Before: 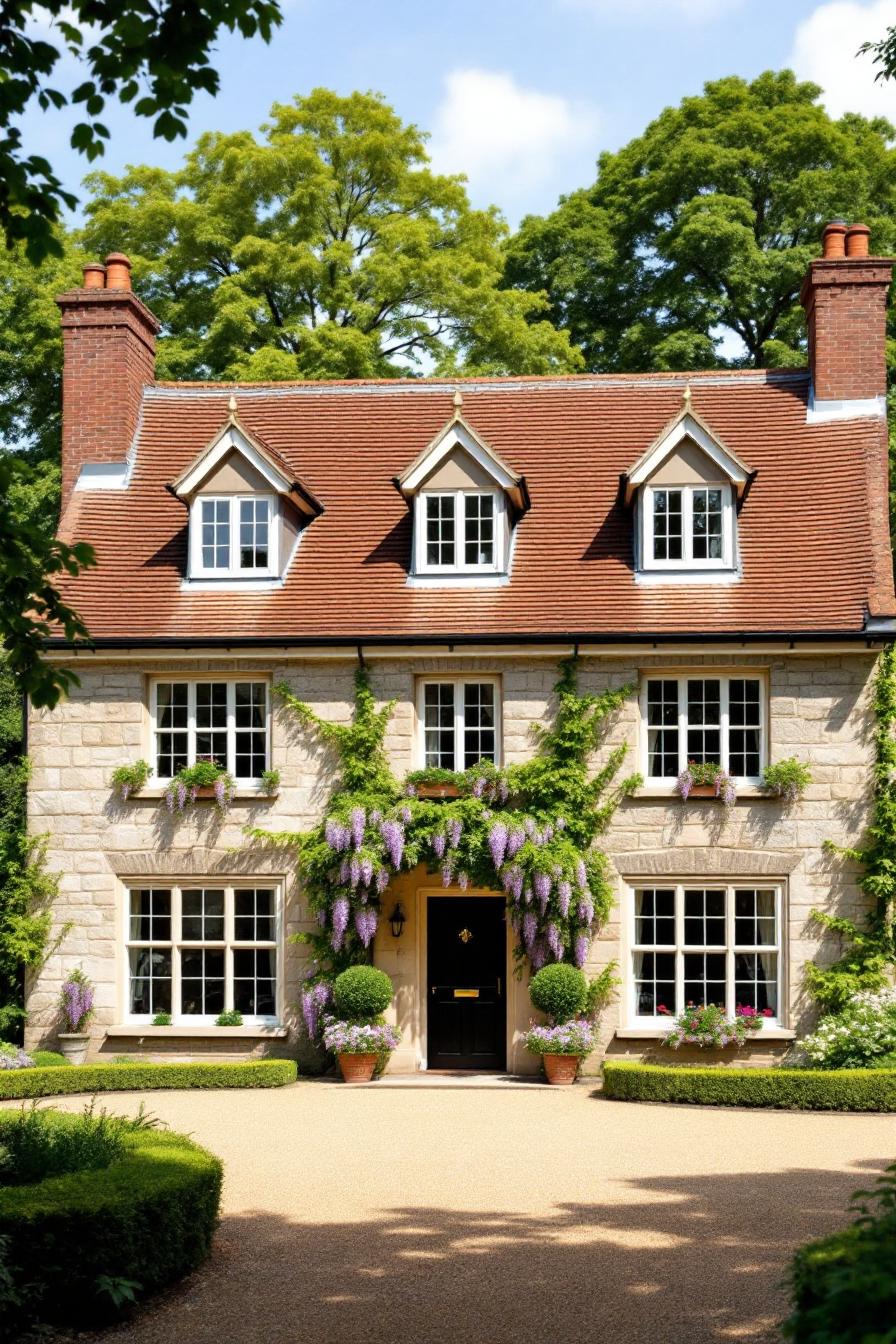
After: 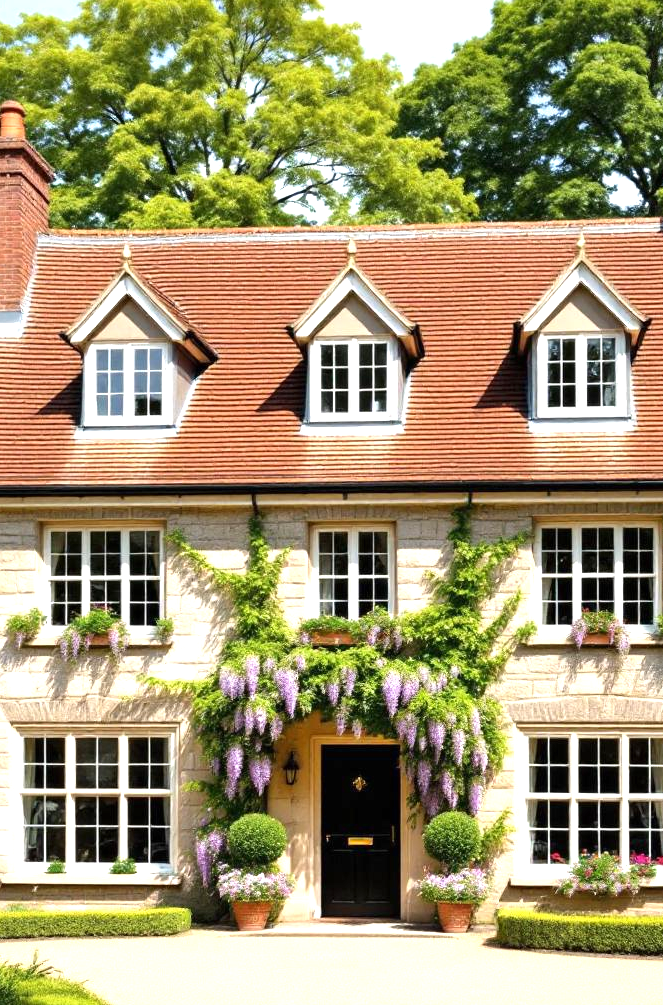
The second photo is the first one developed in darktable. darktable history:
crop and rotate: left 11.874%, top 11.383%, right 14.03%, bottom 13.772%
exposure: black level correction 0, exposure 0.693 EV, compensate exposure bias true, compensate highlight preservation false
